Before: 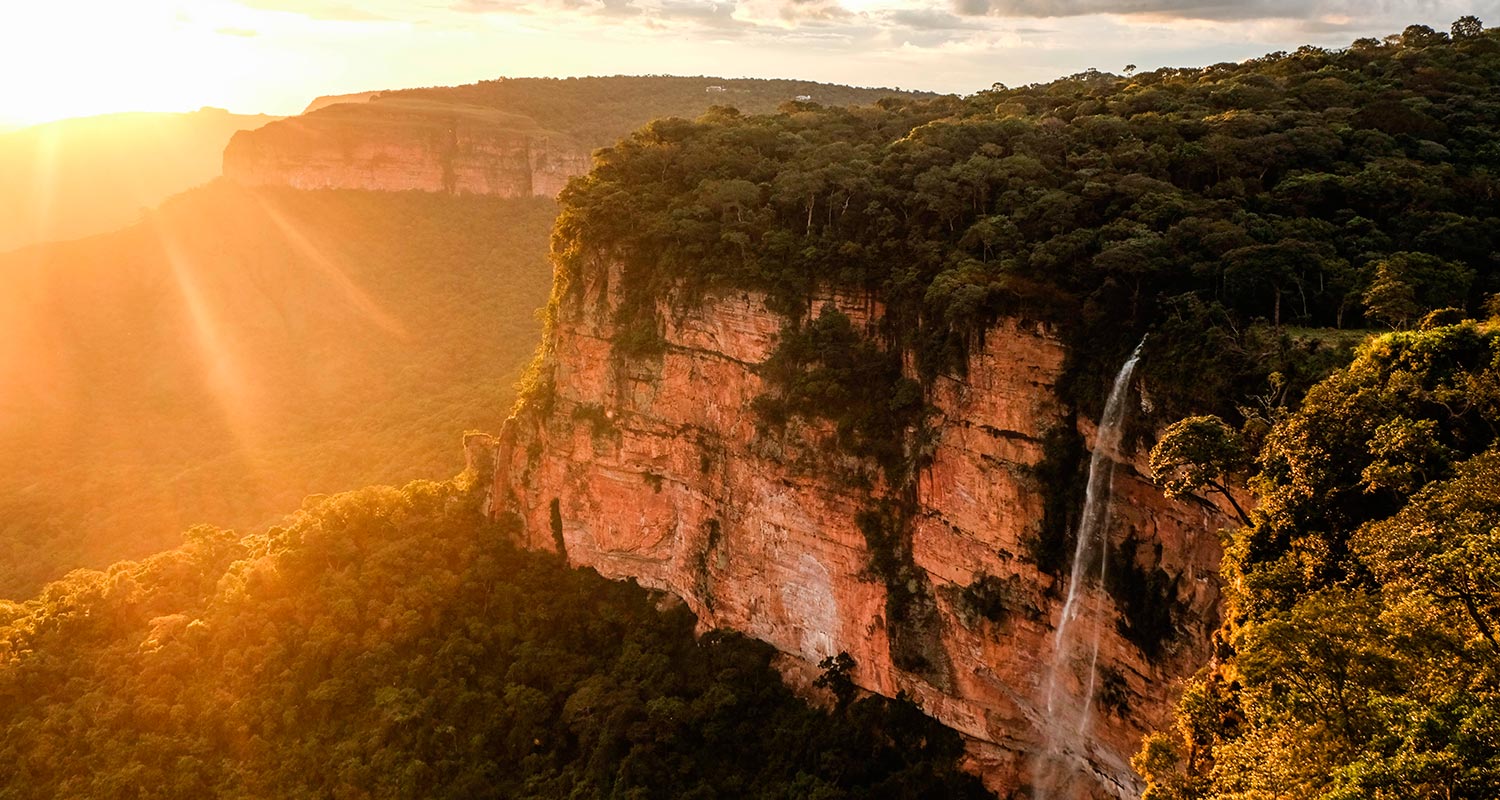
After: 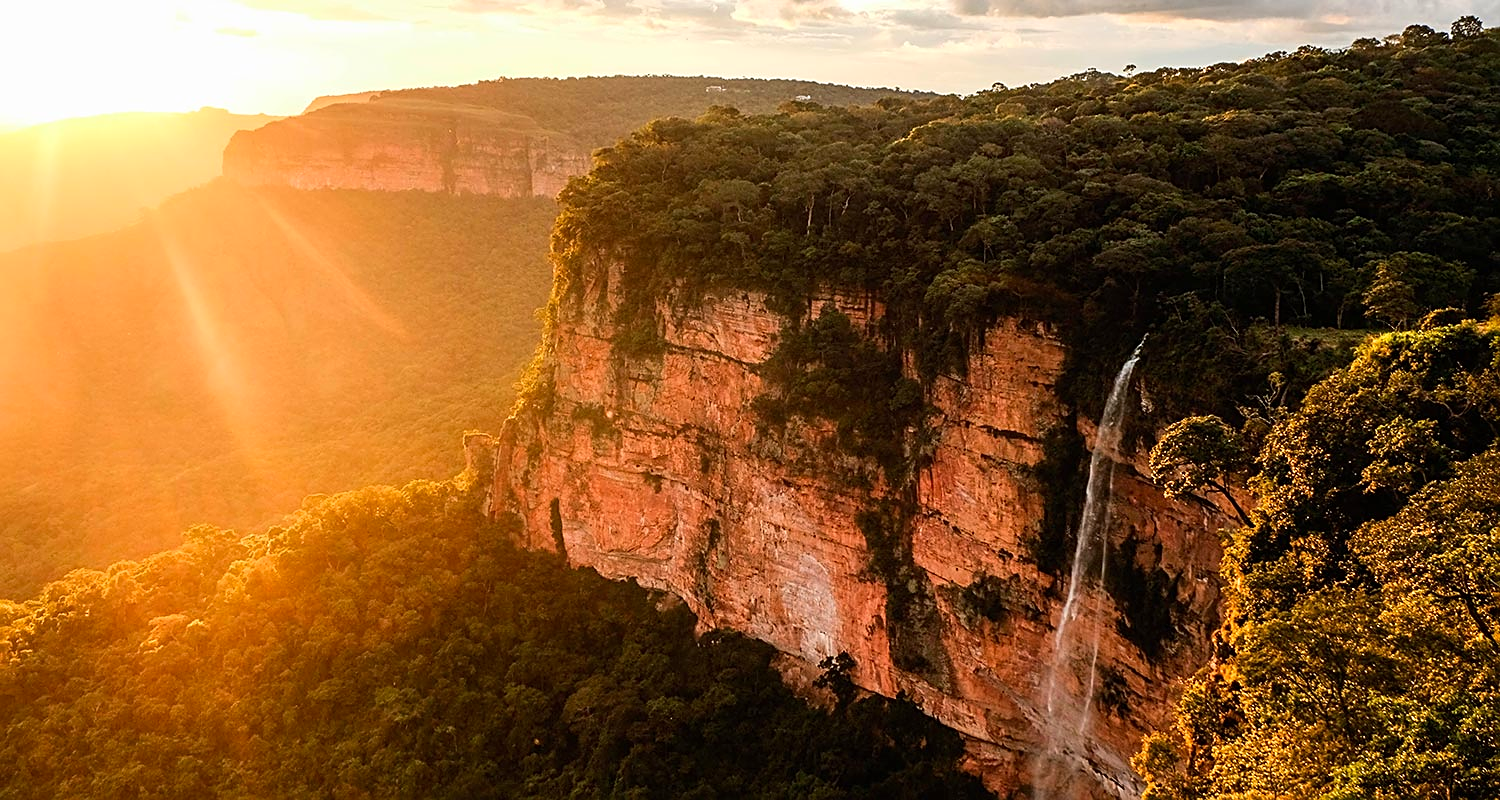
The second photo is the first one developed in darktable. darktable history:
contrast brightness saturation: contrast 0.102, brightness 0.034, saturation 0.085
sharpen: on, module defaults
